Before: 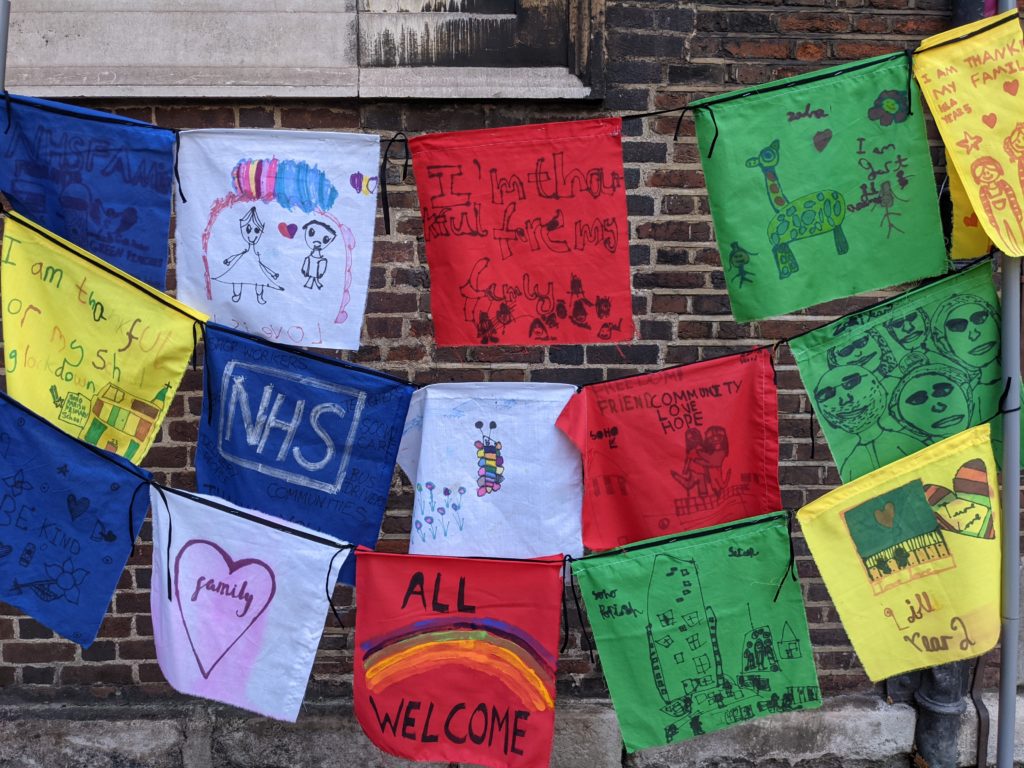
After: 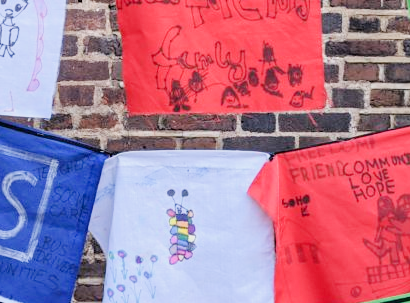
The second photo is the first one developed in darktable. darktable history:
crop: left 30.158%, top 30.222%, right 29.791%, bottom 30.292%
filmic rgb: black relative exposure -7.1 EV, white relative exposure 5.37 EV, hardness 3.02, iterations of high-quality reconstruction 0
exposure: black level correction 0.001, exposure 1.718 EV, compensate highlight preservation false
